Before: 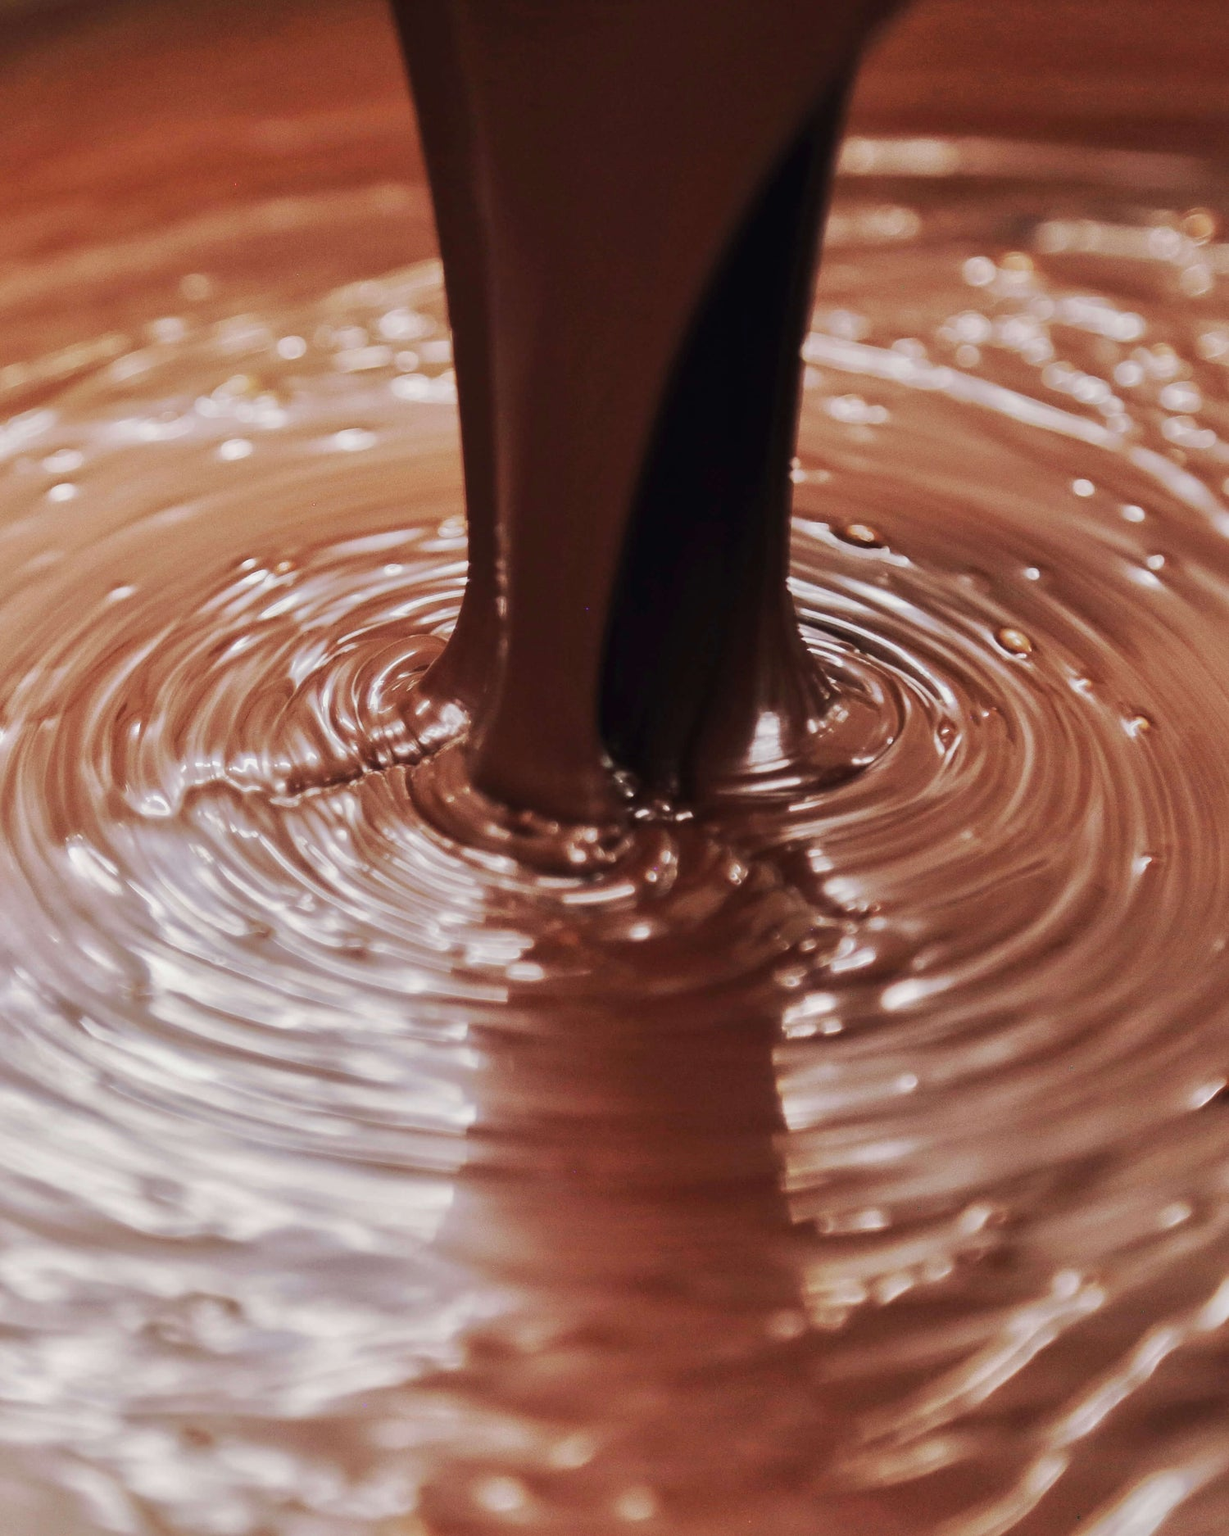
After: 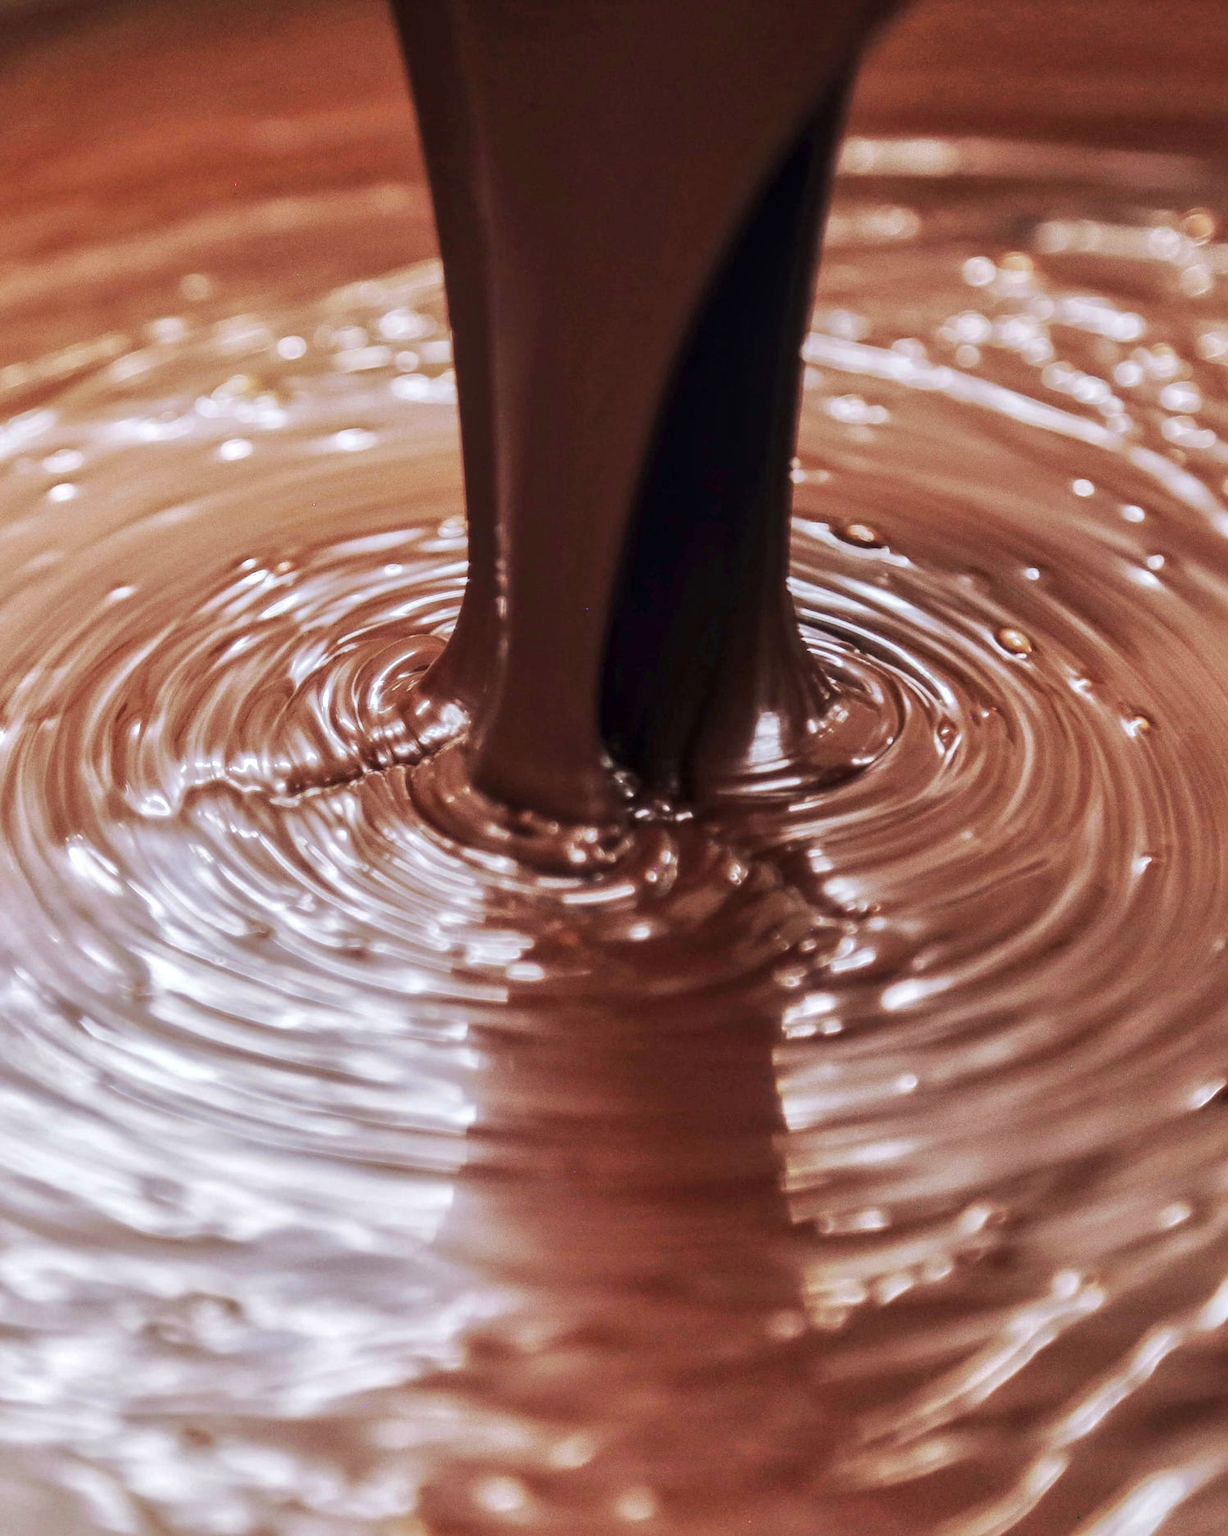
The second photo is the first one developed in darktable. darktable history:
tone equalizer: on, module defaults
exposure: exposure 0.217 EV, compensate highlight preservation false
local contrast: on, module defaults
white balance: red 0.967, blue 1.049
